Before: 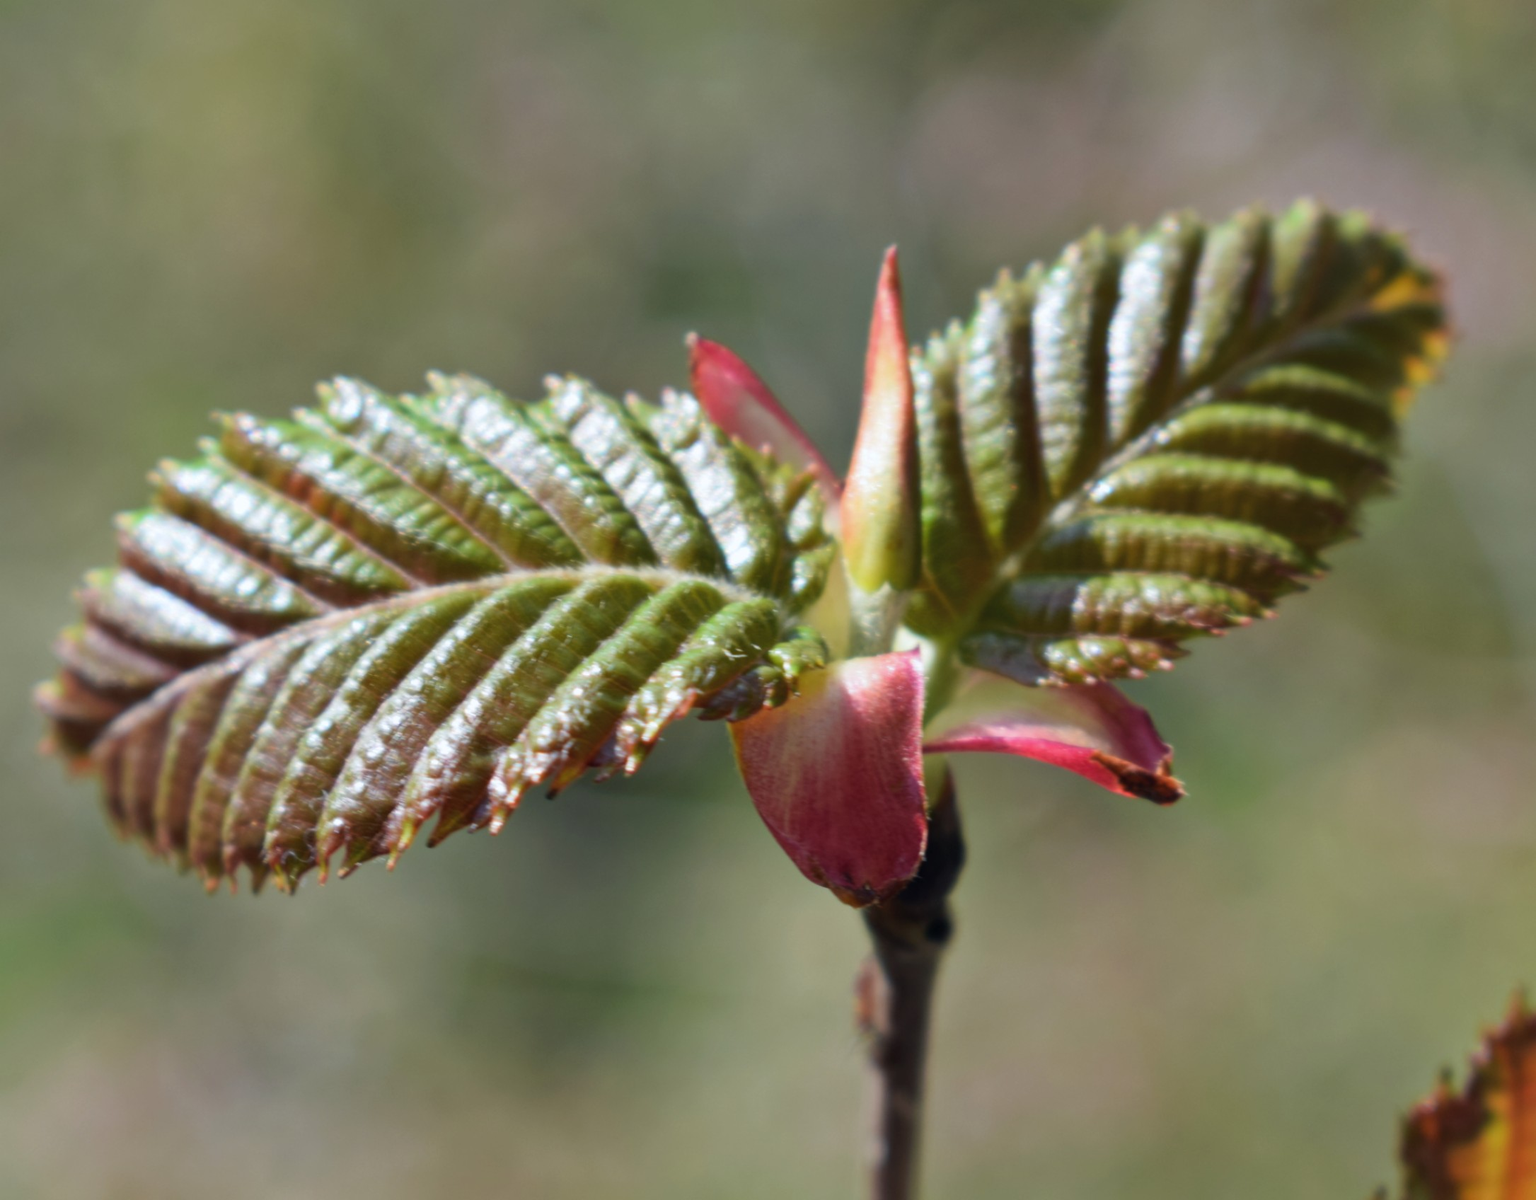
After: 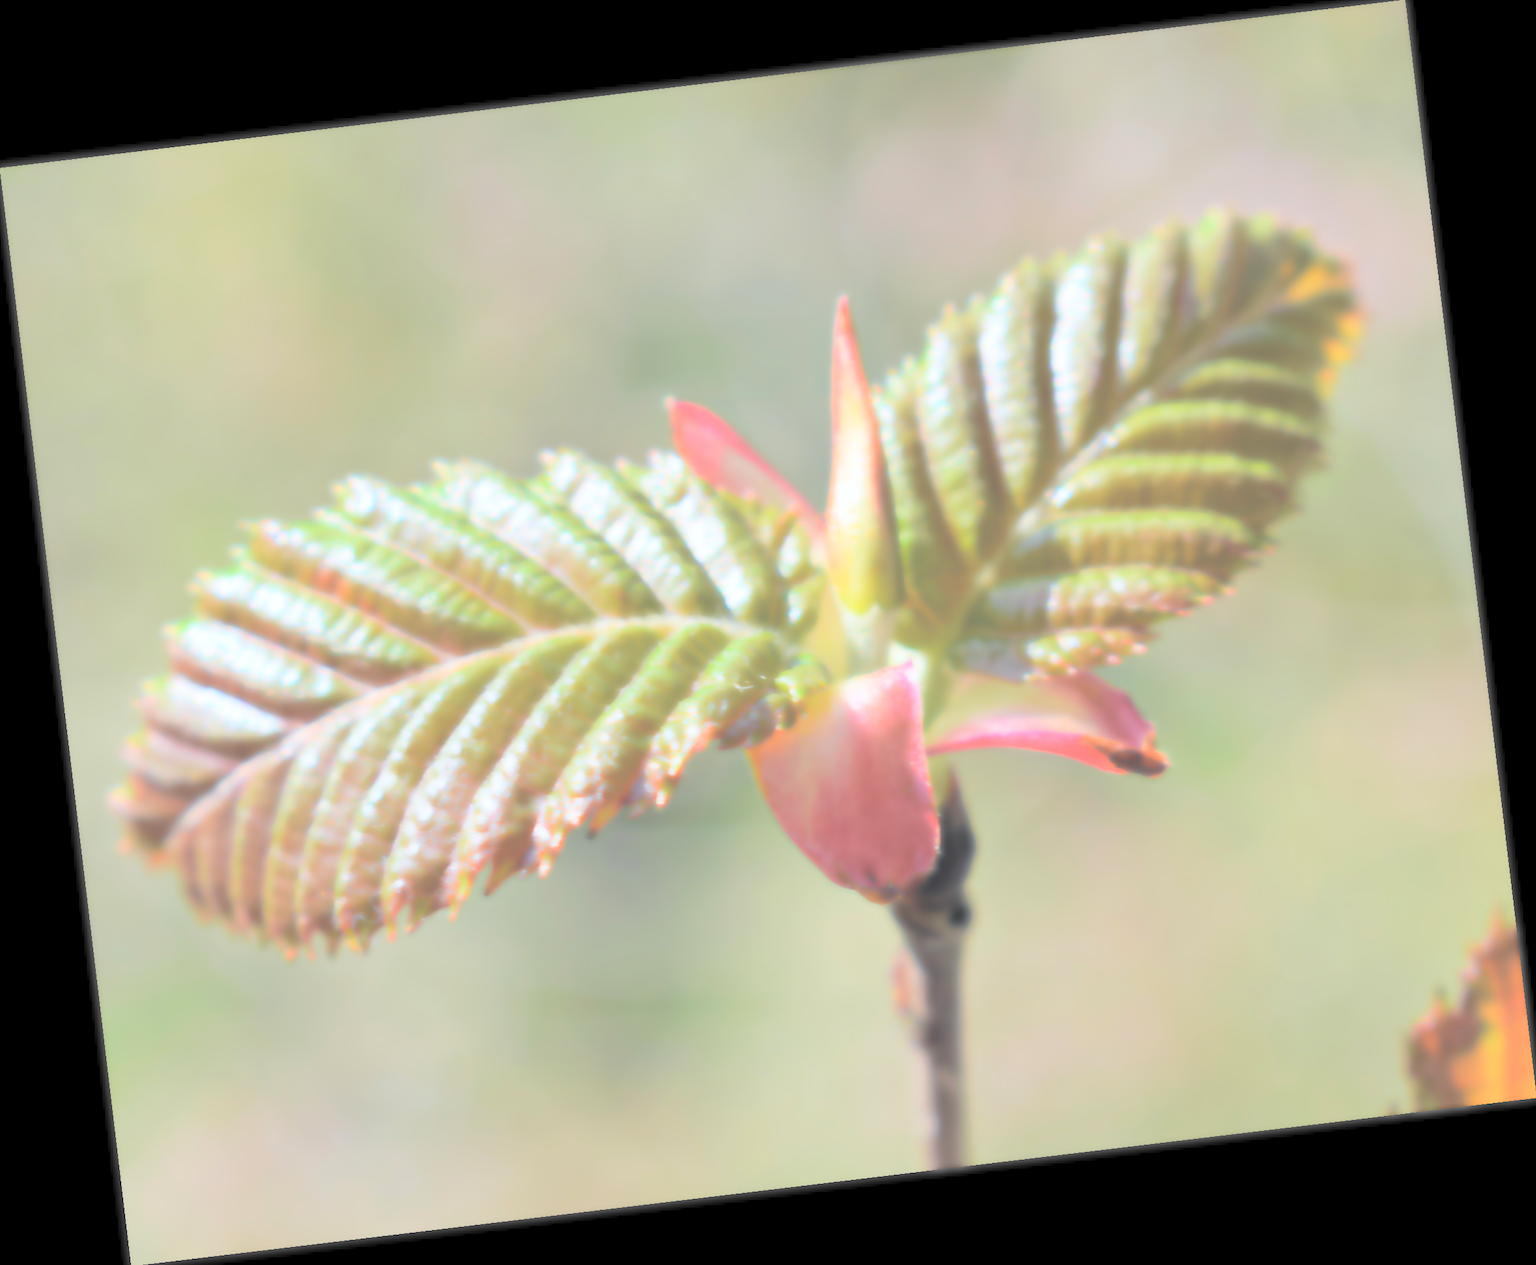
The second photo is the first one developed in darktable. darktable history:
lowpass: radius 4, soften with bilateral filter, unbound 0
rotate and perspective: rotation -6.83°, automatic cropping off
levels: mode automatic, black 0.023%, white 99.97%, levels [0.062, 0.494, 0.925]
contrast brightness saturation: brightness 1
